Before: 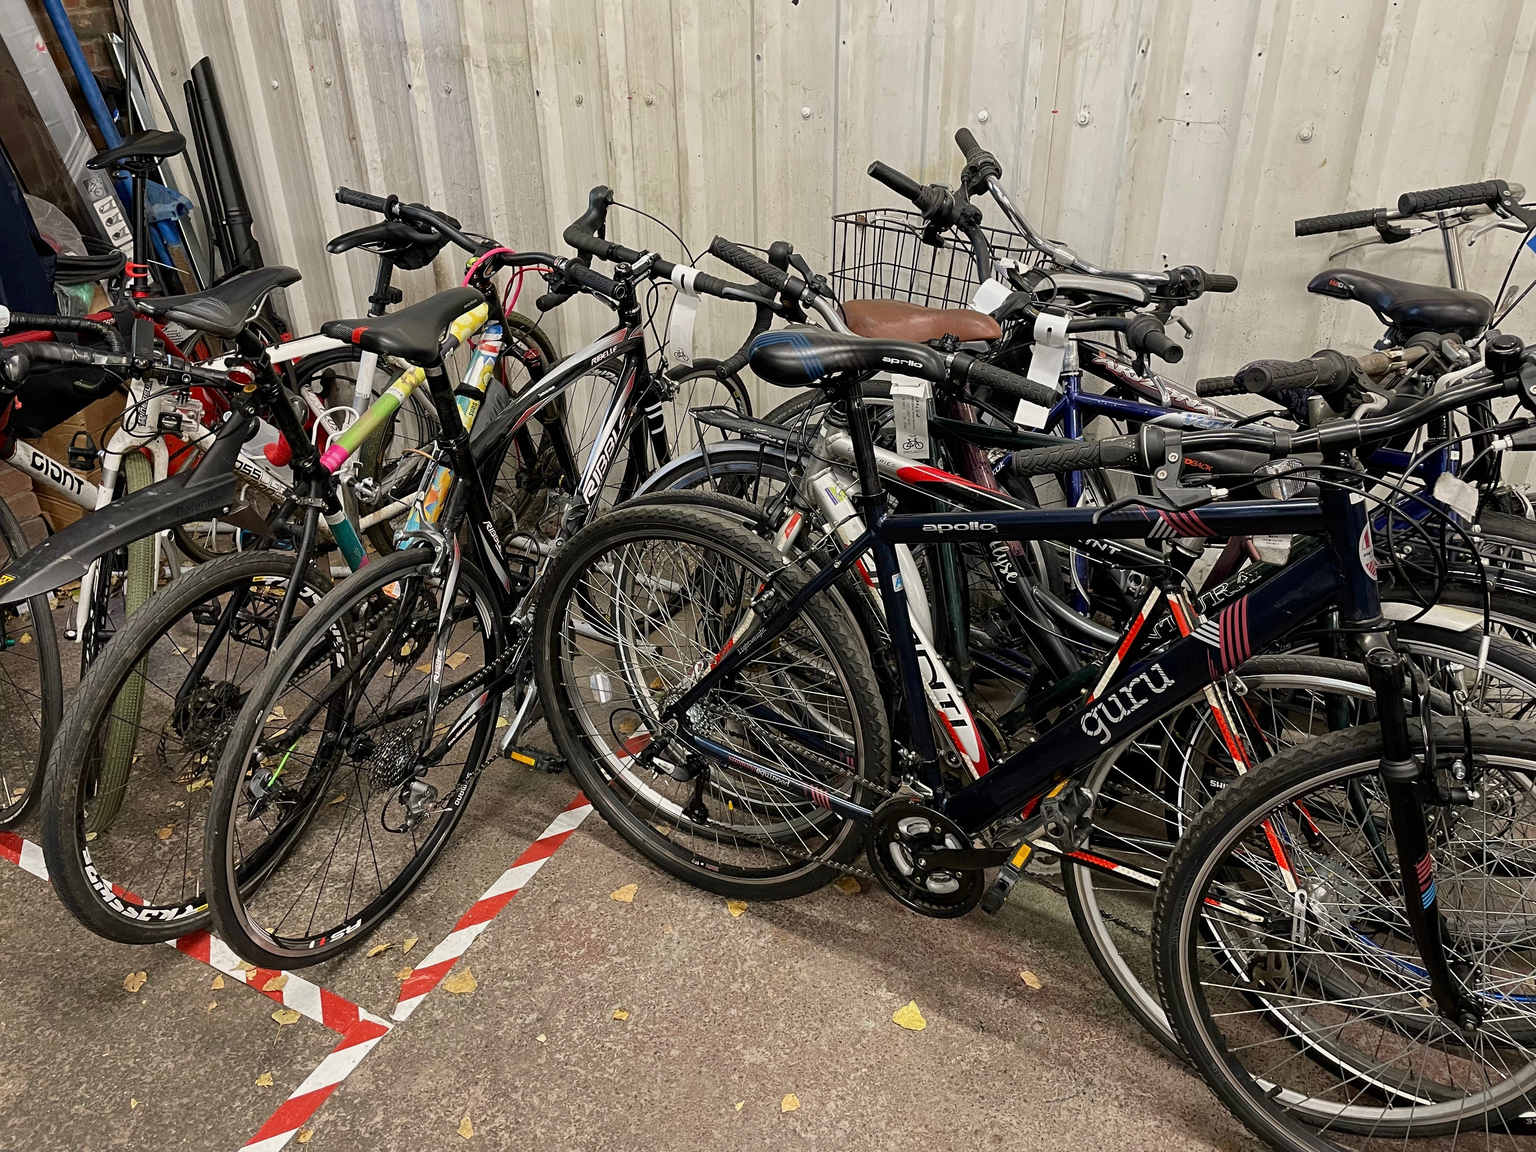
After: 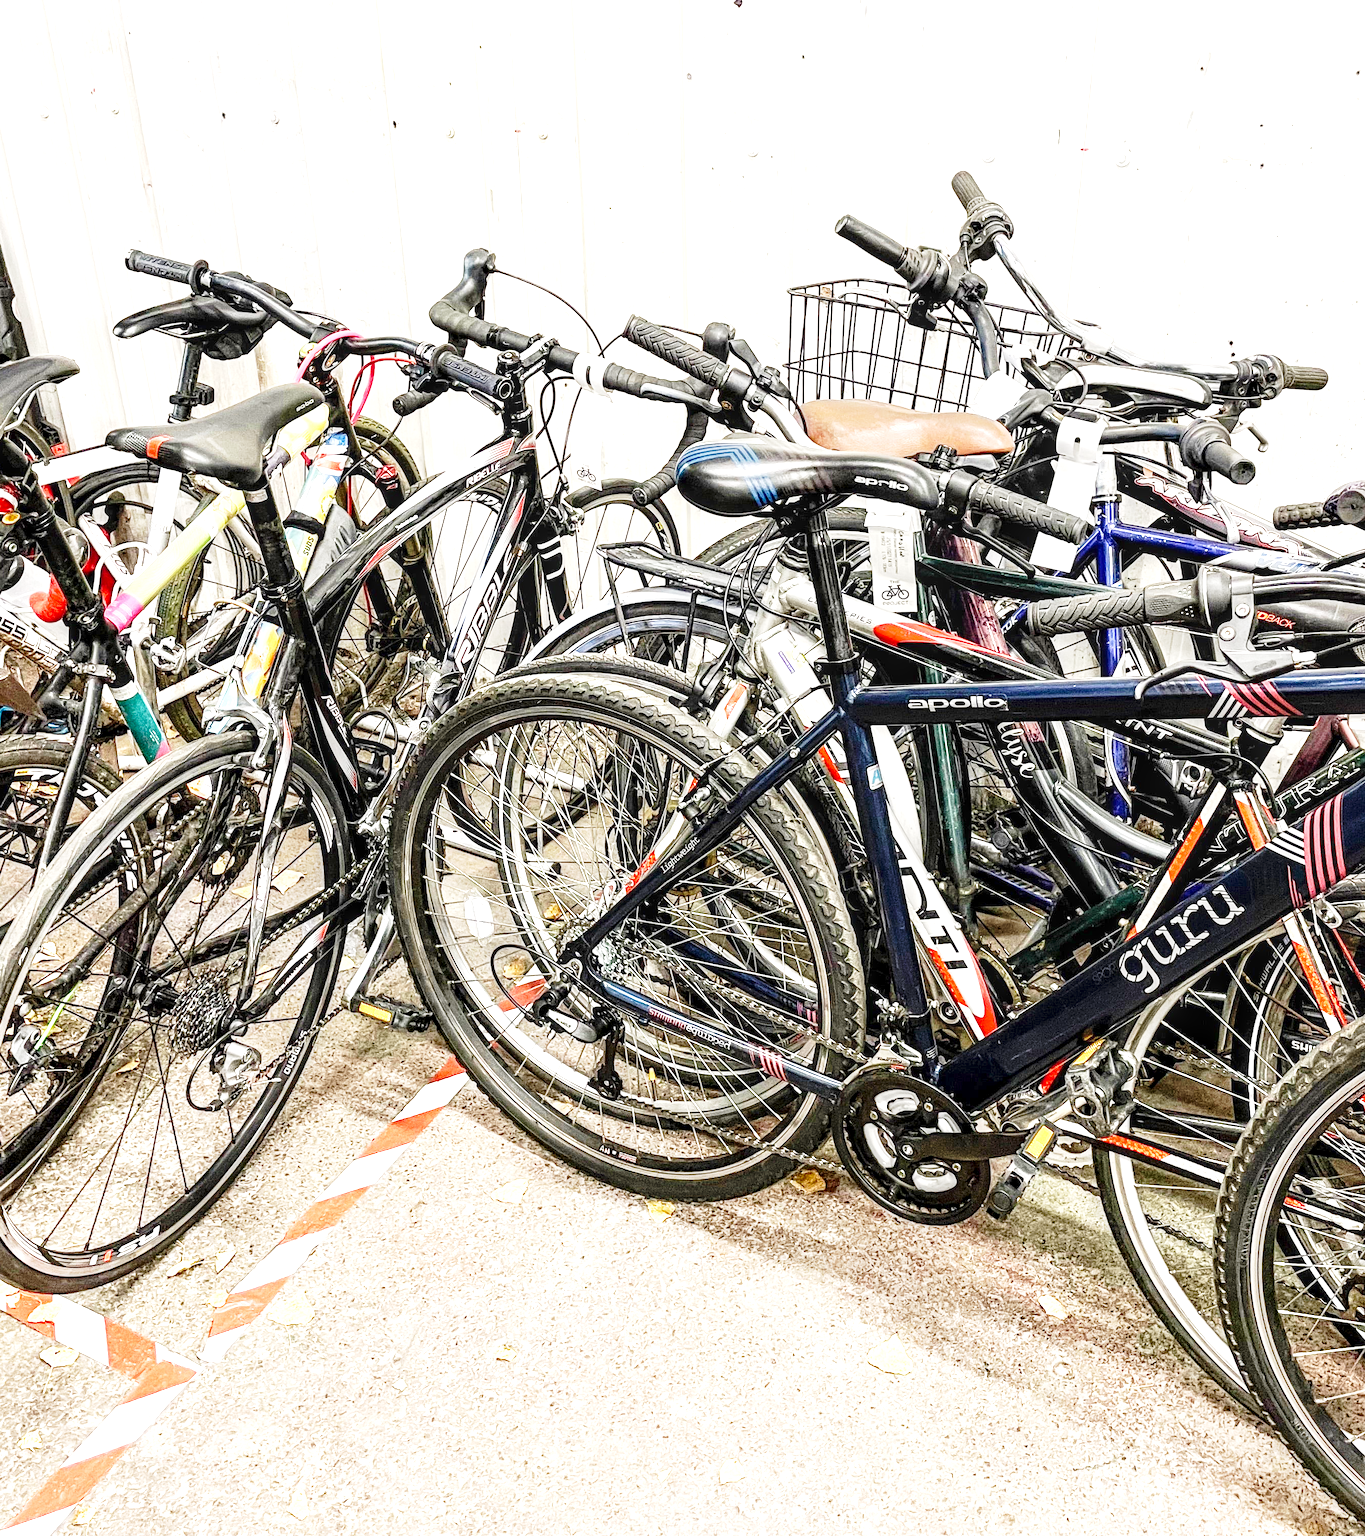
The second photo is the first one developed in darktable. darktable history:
exposure: exposure 2.25 EV, compensate highlight preservation false
local contrast: highlights 20%, detail 150%
base curve: curves: ch0 [(0, 0) (0.028, 0.03) (0.121, 0.232) (0.46, 0.748) (0.859, 0.968) (1, 1)], preserve colors none
crop and rotate: left 15.754%, right 17.579%
